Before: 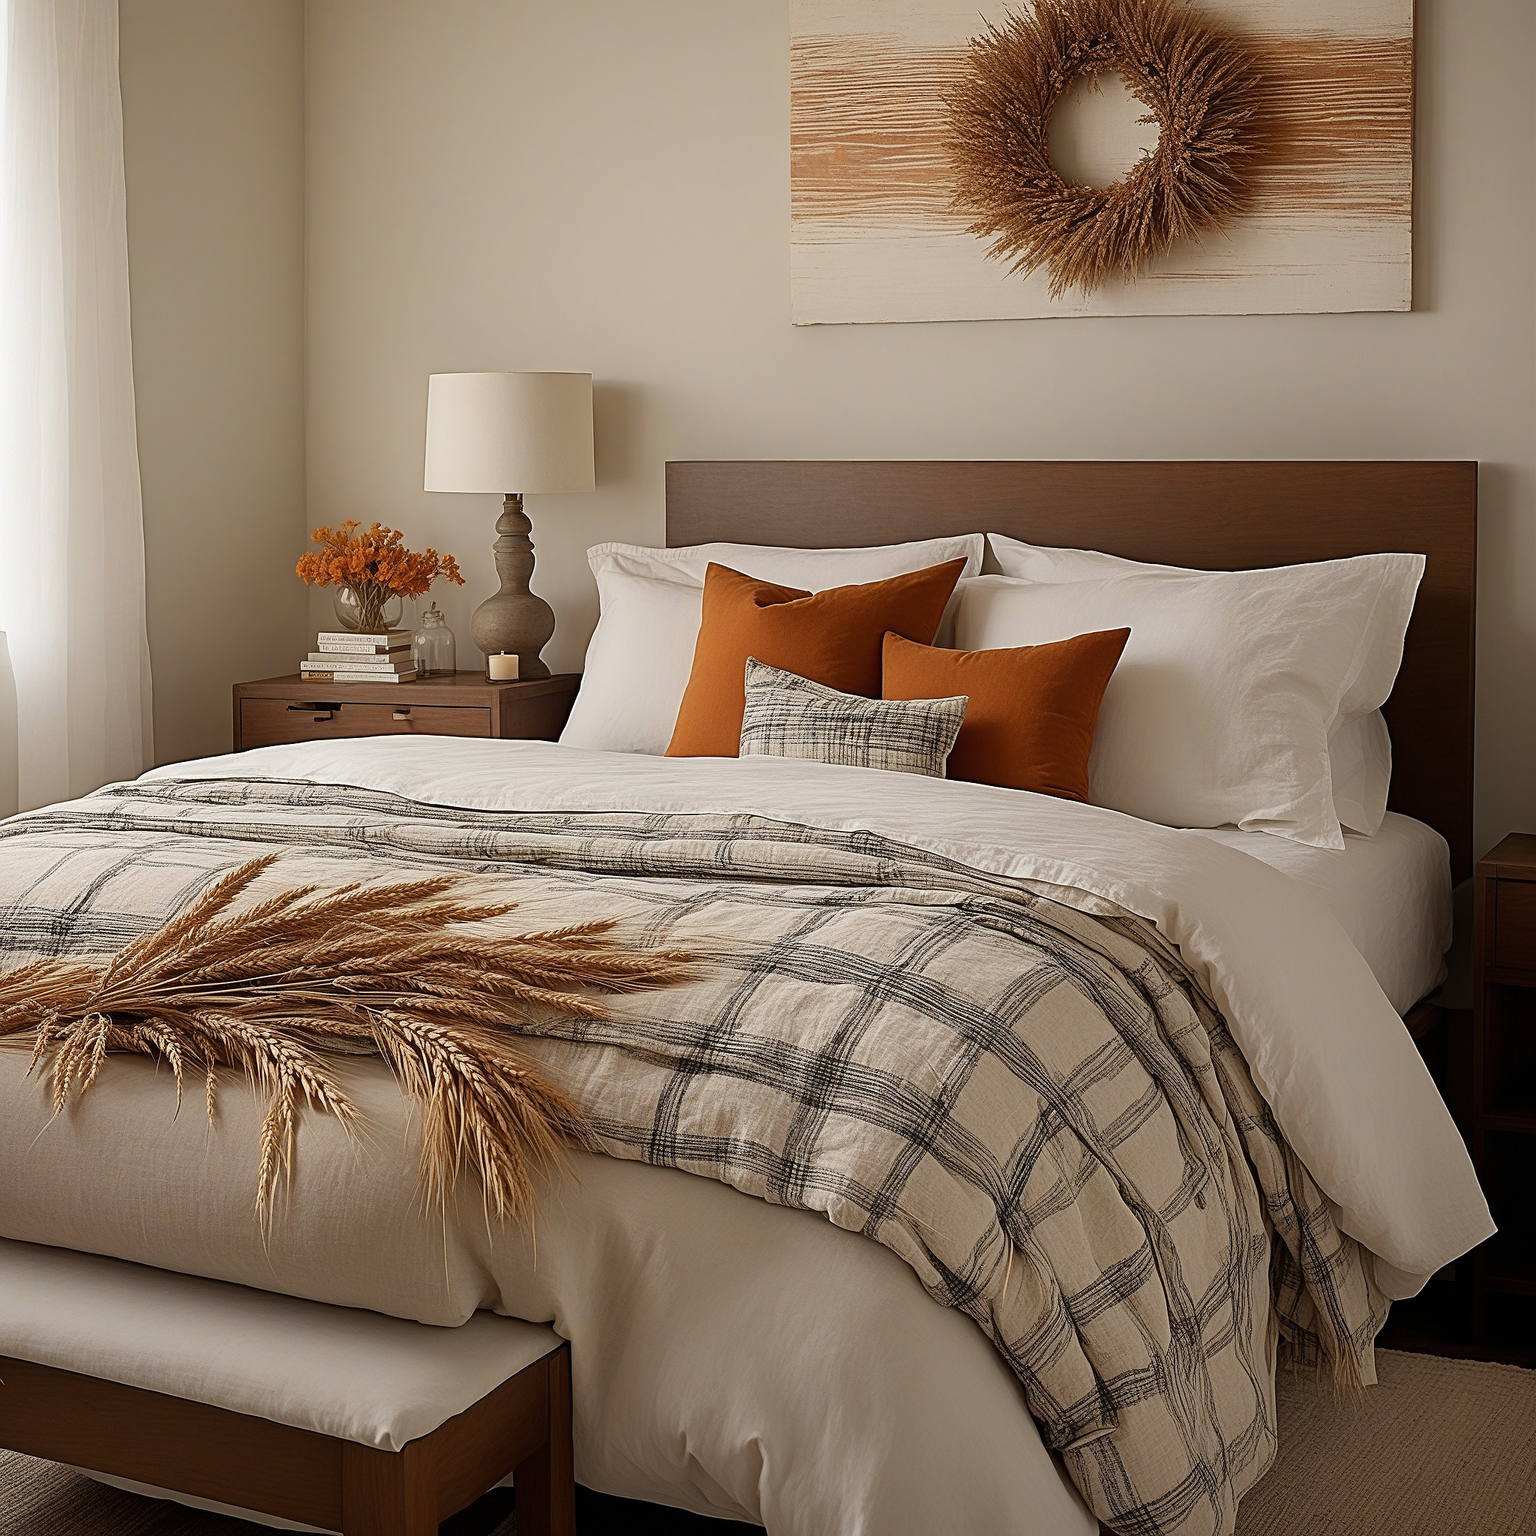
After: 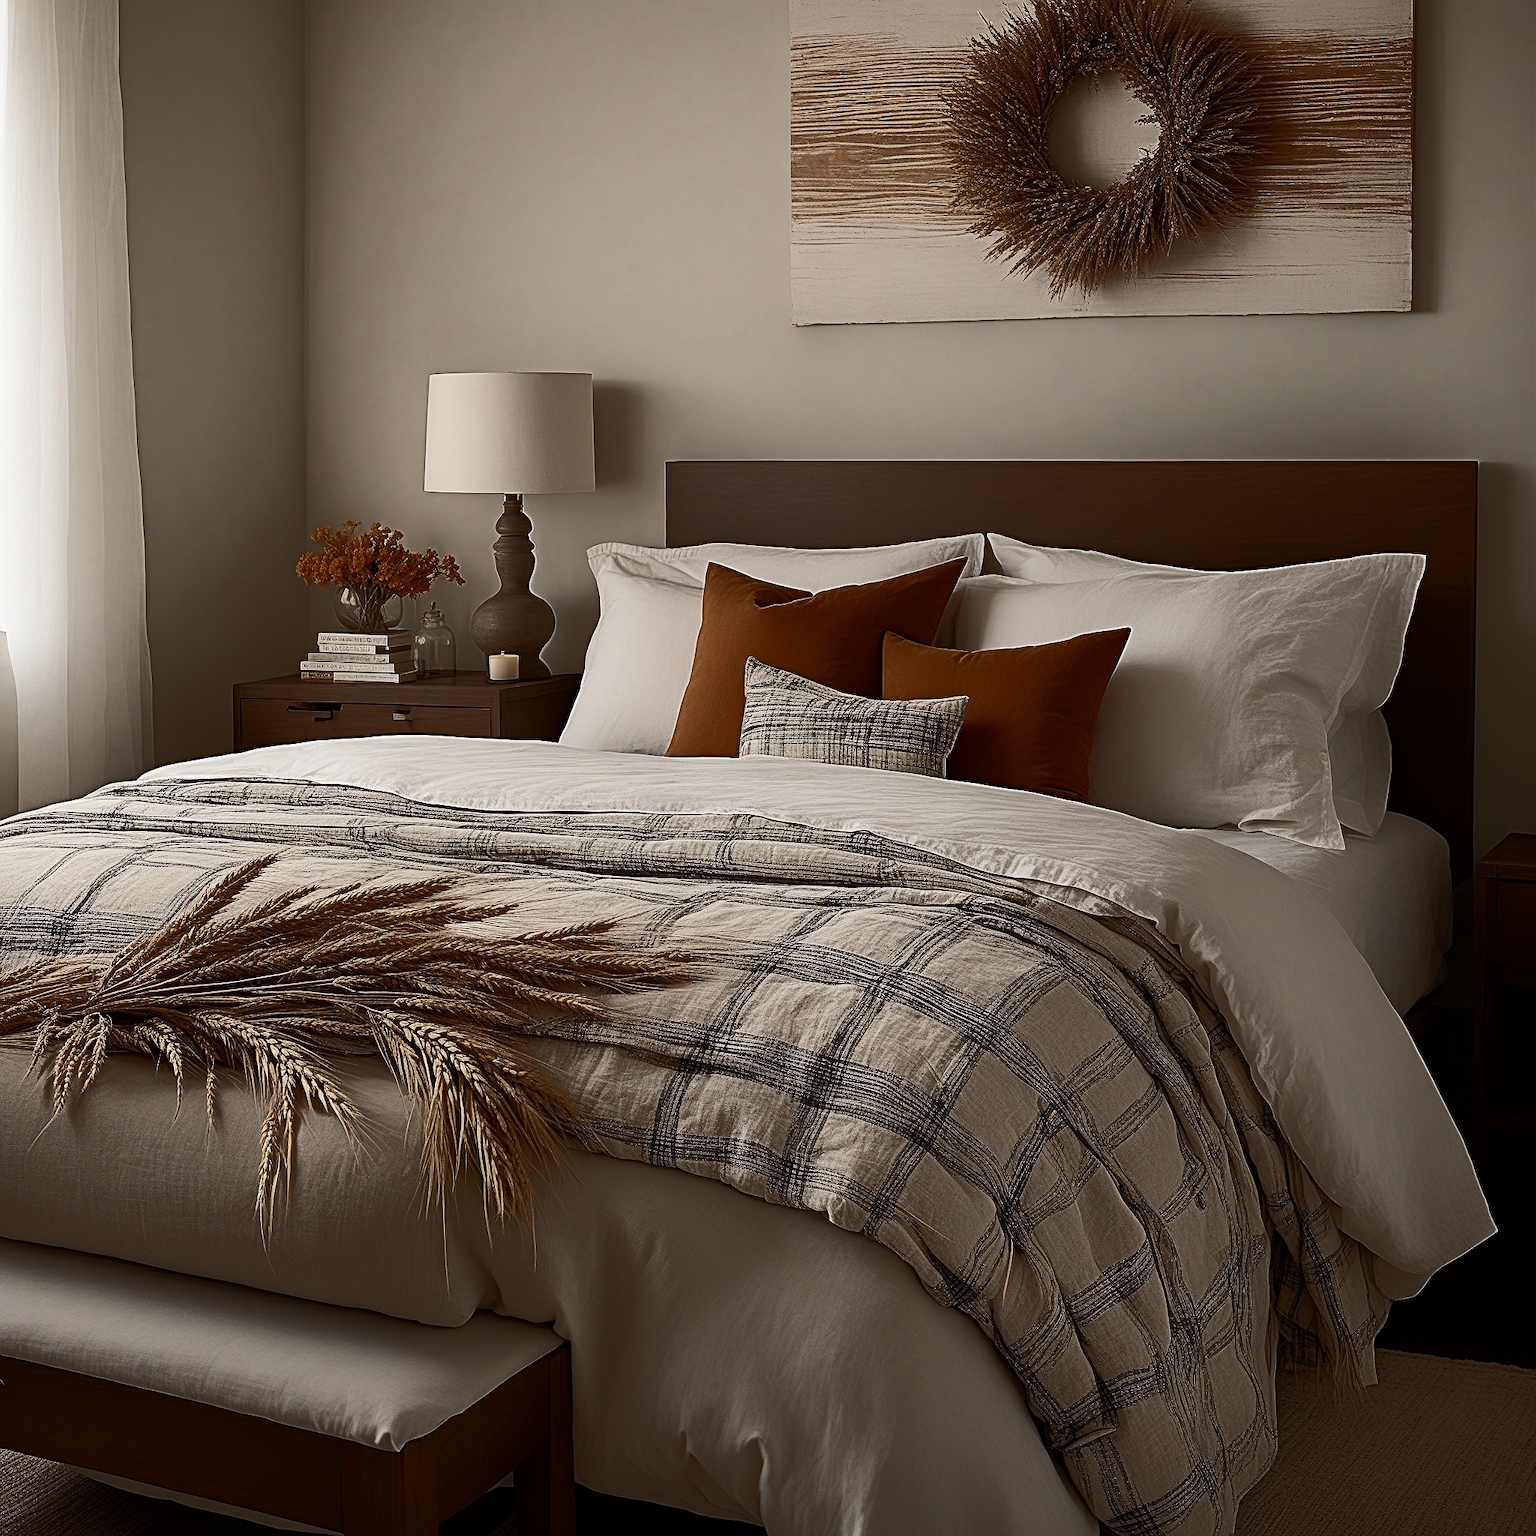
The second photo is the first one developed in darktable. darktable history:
color balance rgb: perceptual saturation grading › global saturation 14.067%, perceptual saturation grading › highlights -25.275%, perceptual saturation grading › shadows 26.055%, perceptual brilliance grading › highlights 1.54%, perceptual brilliance grading › mid-tones -50.292%, perceptual brilliance grading › shadows -49.828%
